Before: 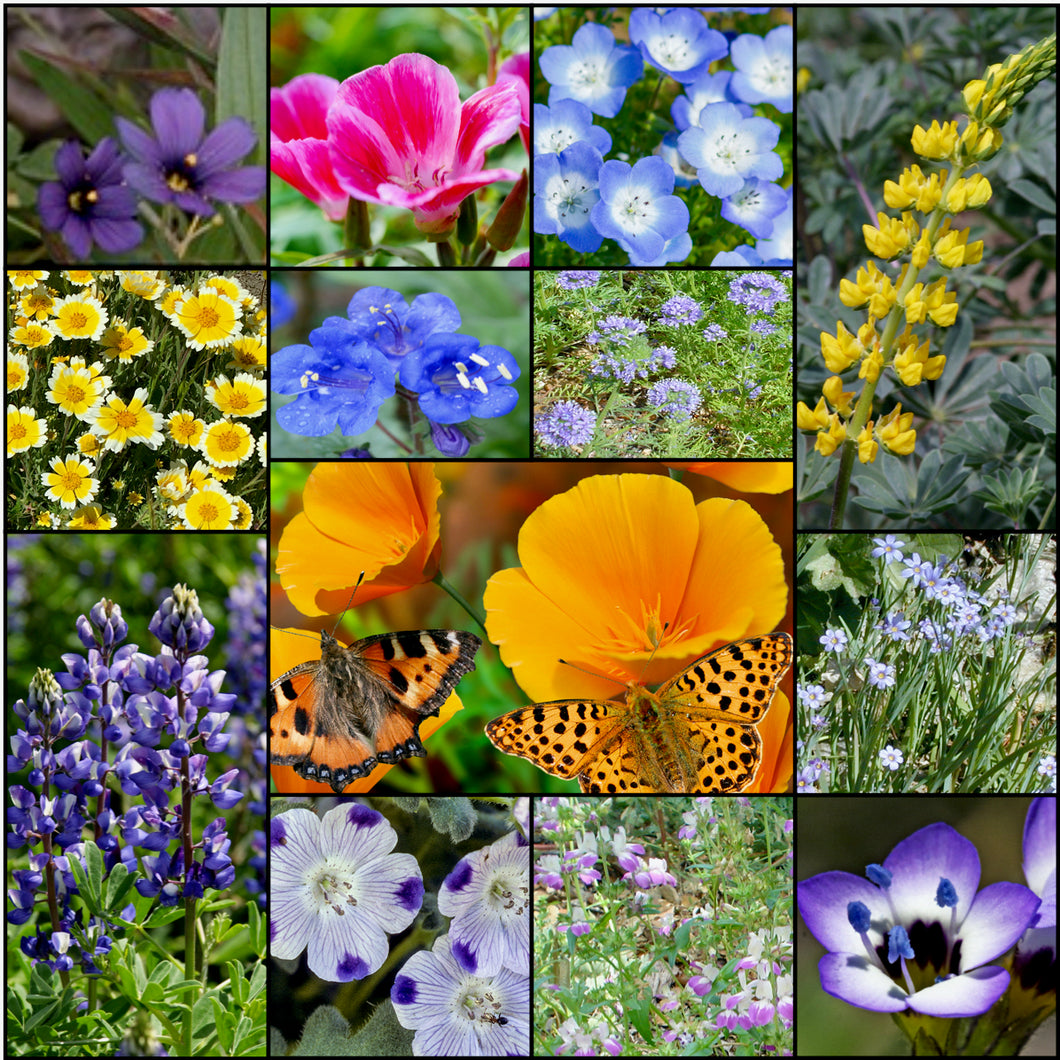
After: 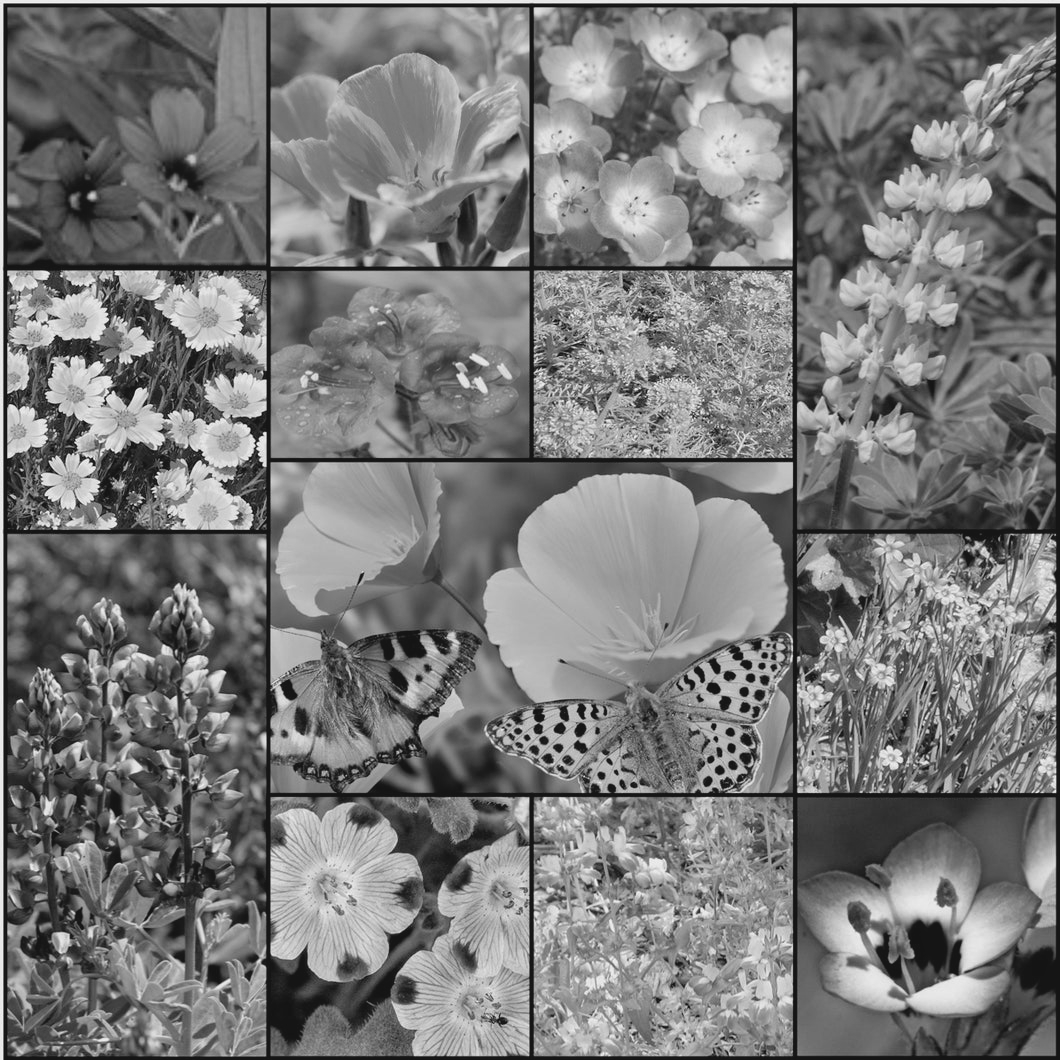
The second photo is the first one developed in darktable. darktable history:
contrast brightness saturation: contrast -0.1, brightness 0.05, saturation 0.08
monochrome: on, module defaults
